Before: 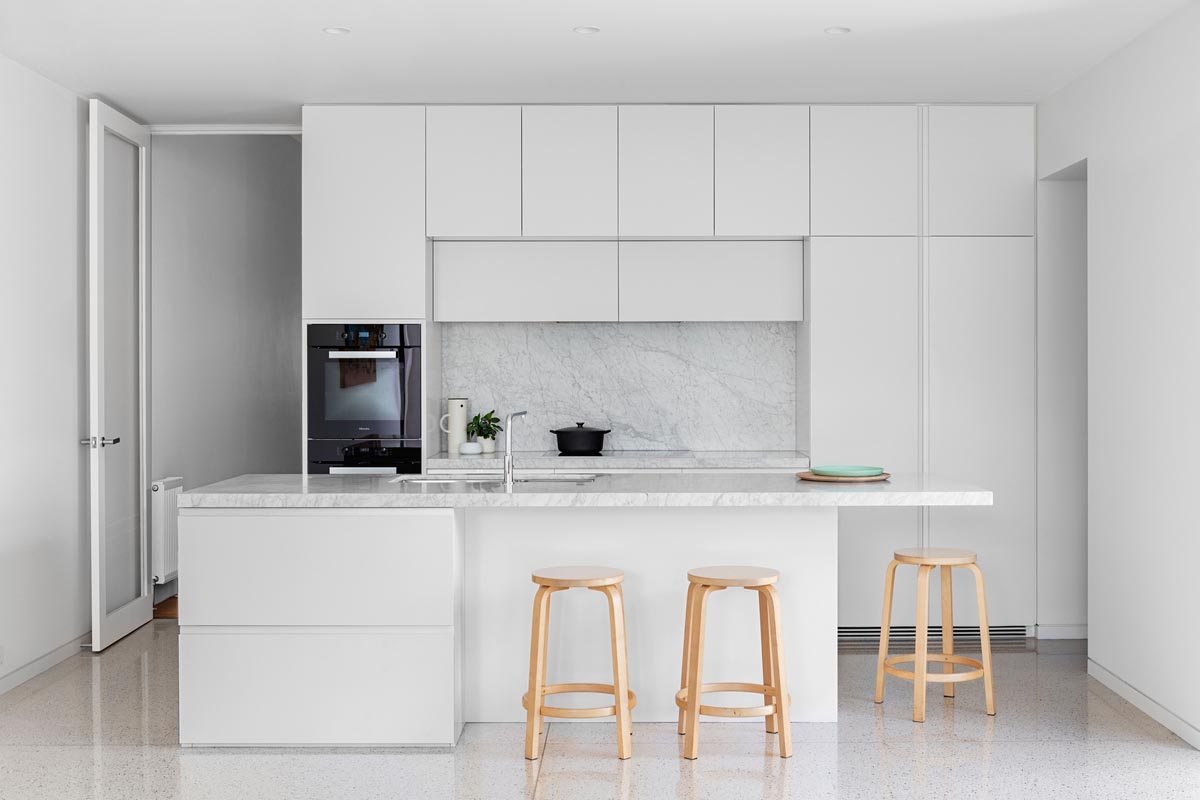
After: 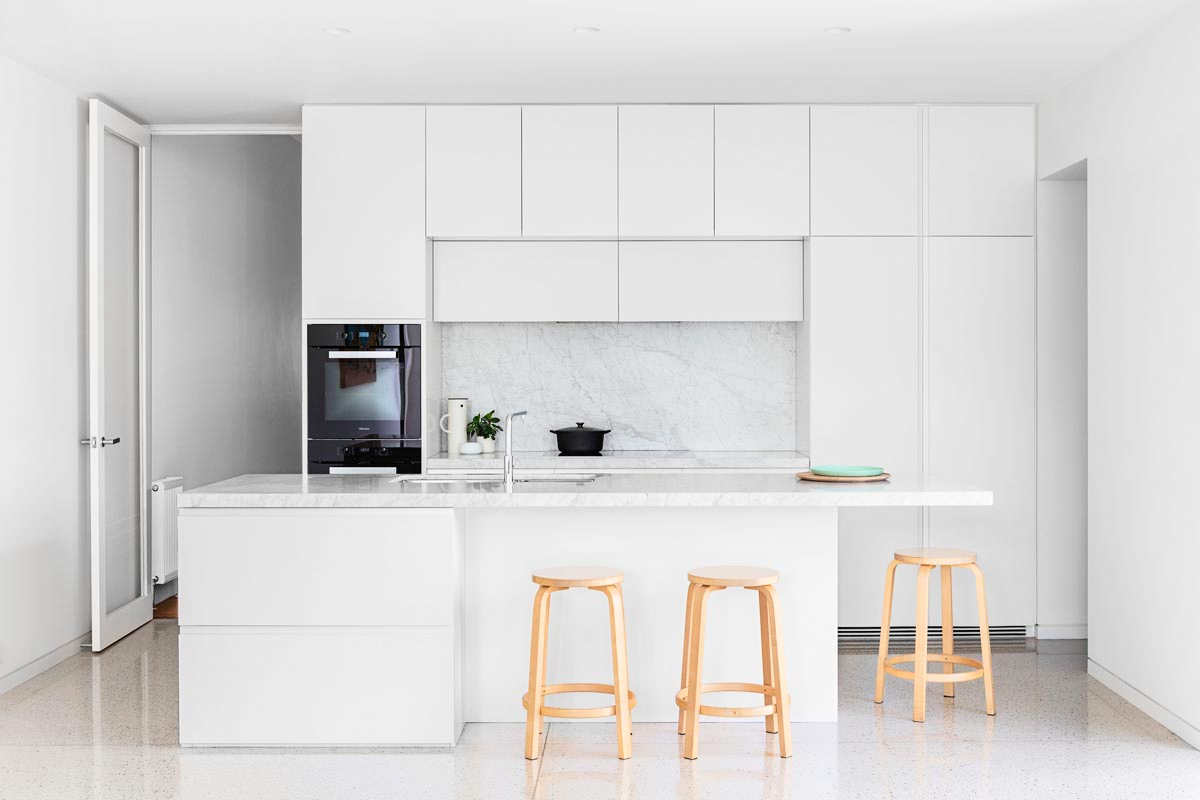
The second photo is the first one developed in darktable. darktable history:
contrast brightness saturation: contrast 0.203, brightness 0.151, saturation 0.144
